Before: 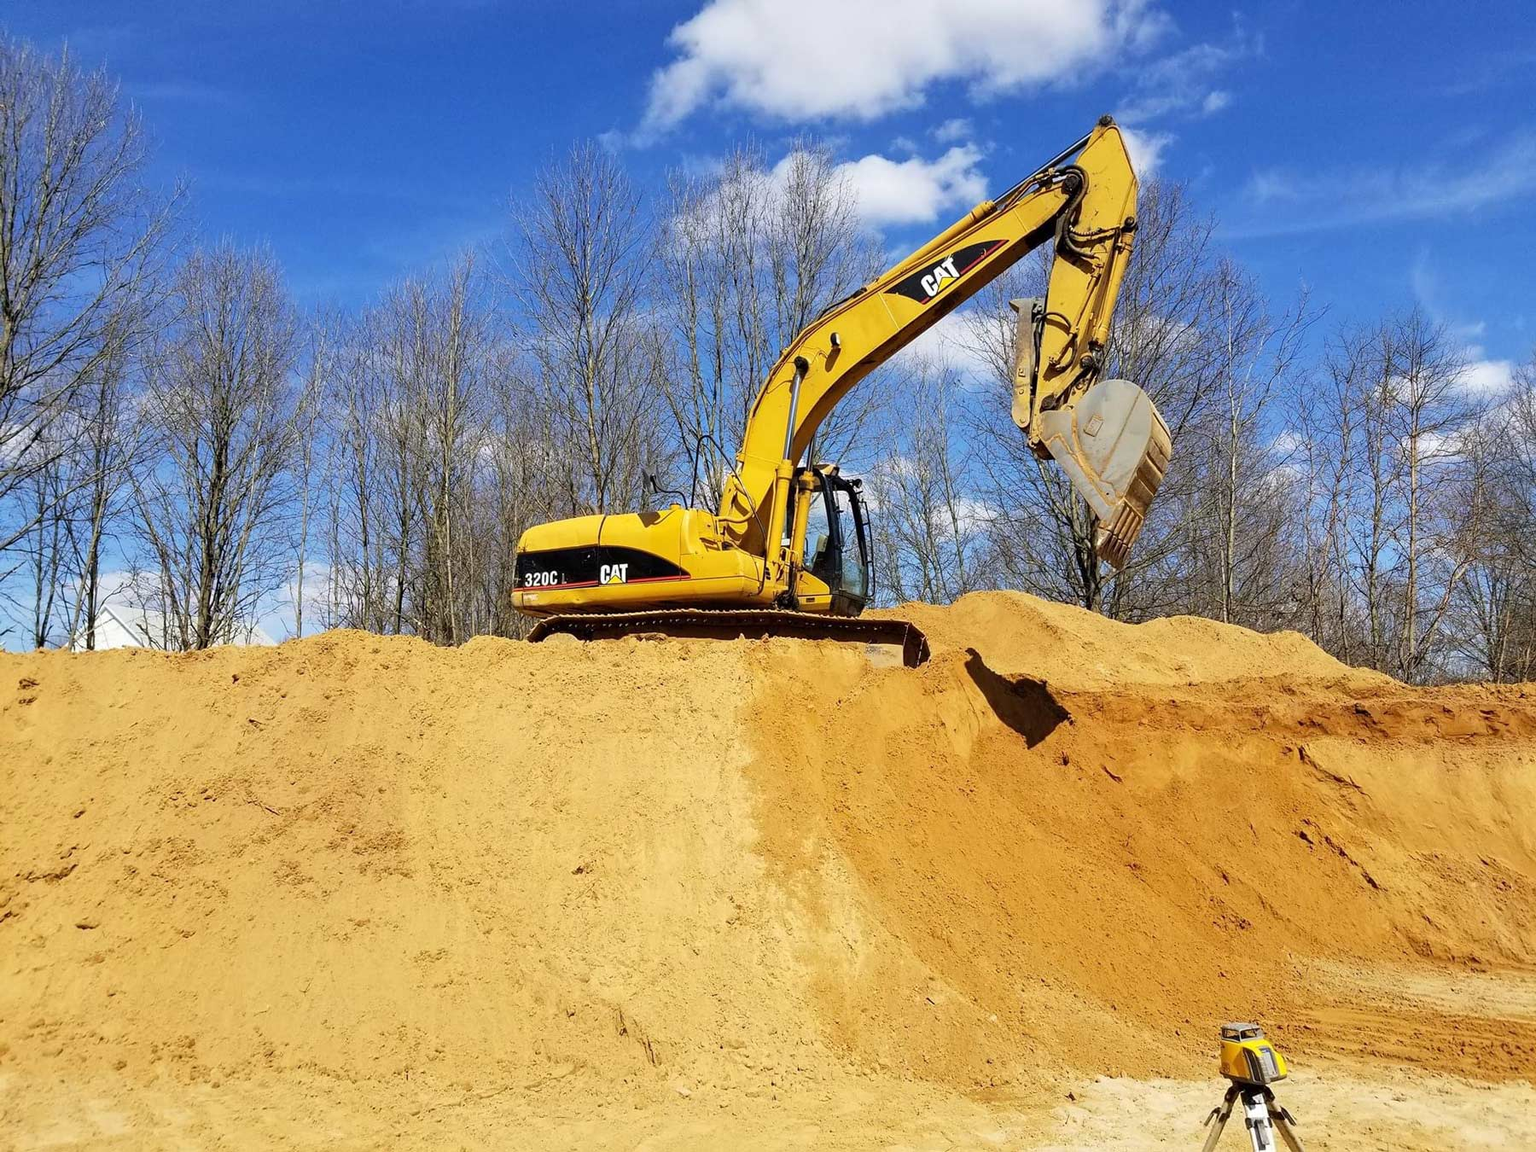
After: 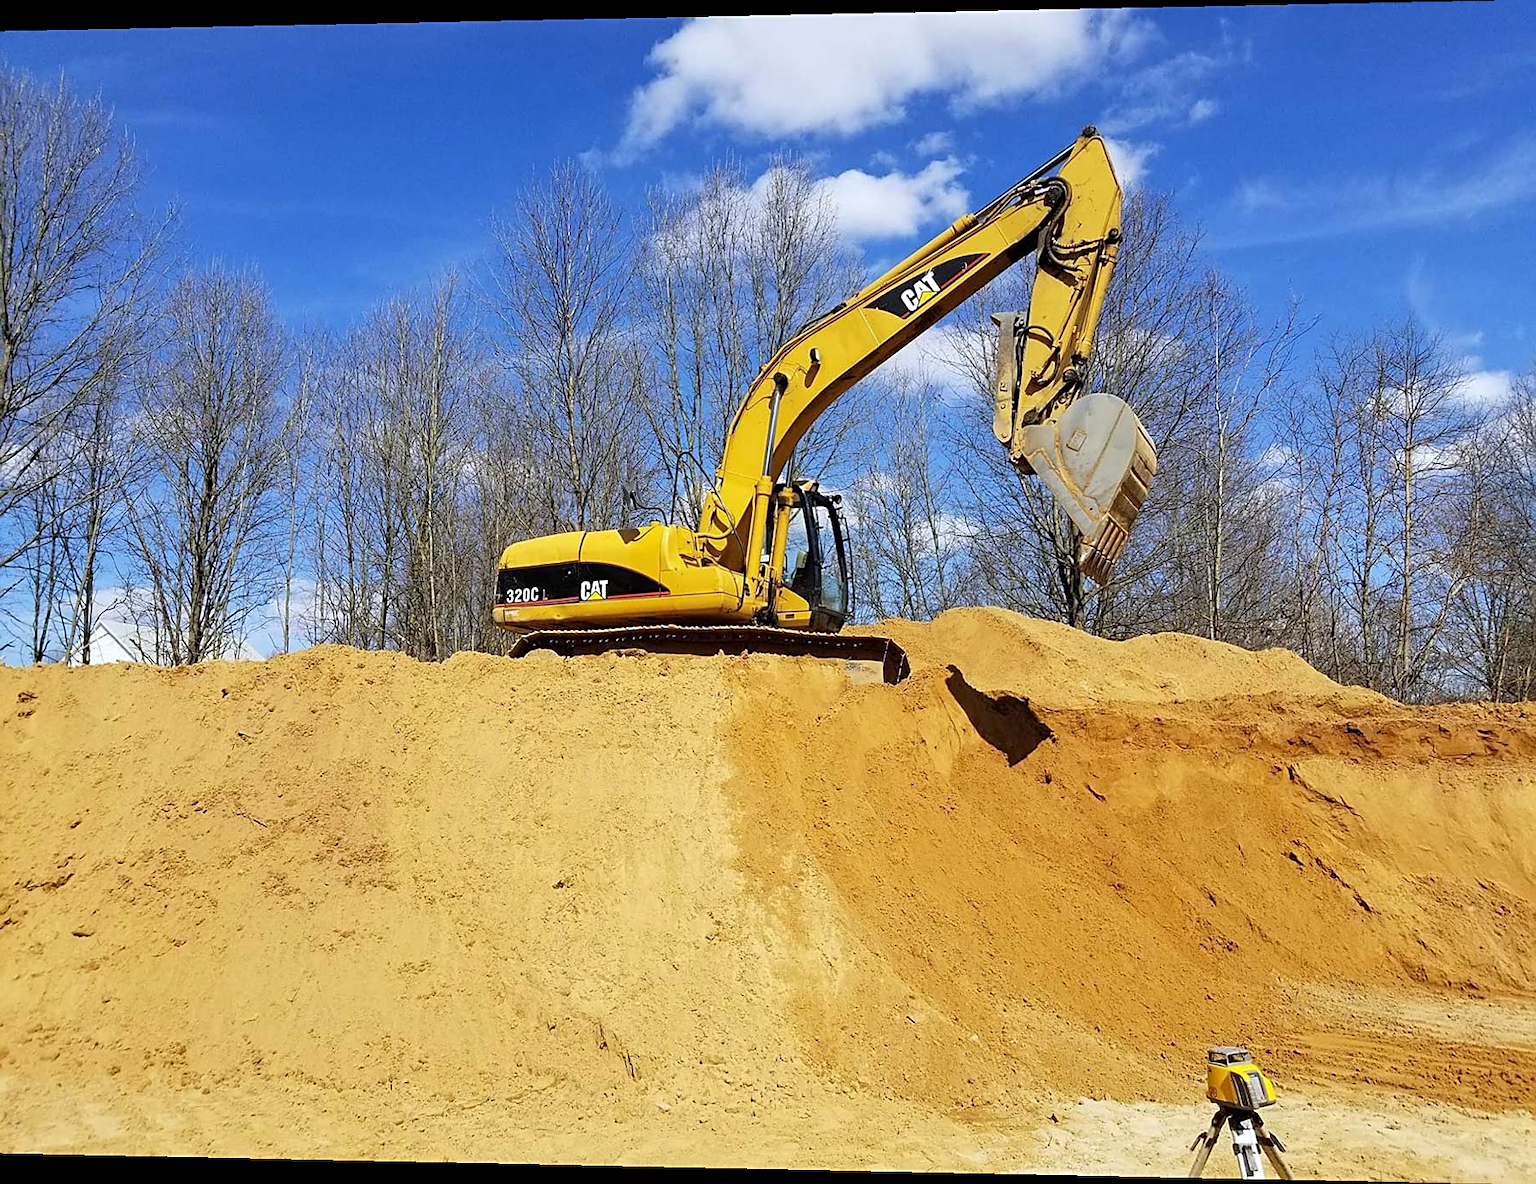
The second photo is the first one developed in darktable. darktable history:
rotate and perspective: lens shift (horizontal) -0.055, automatic cropping off
sharpen: on, module defaults
white balance: red 0.98, blue 1.034
